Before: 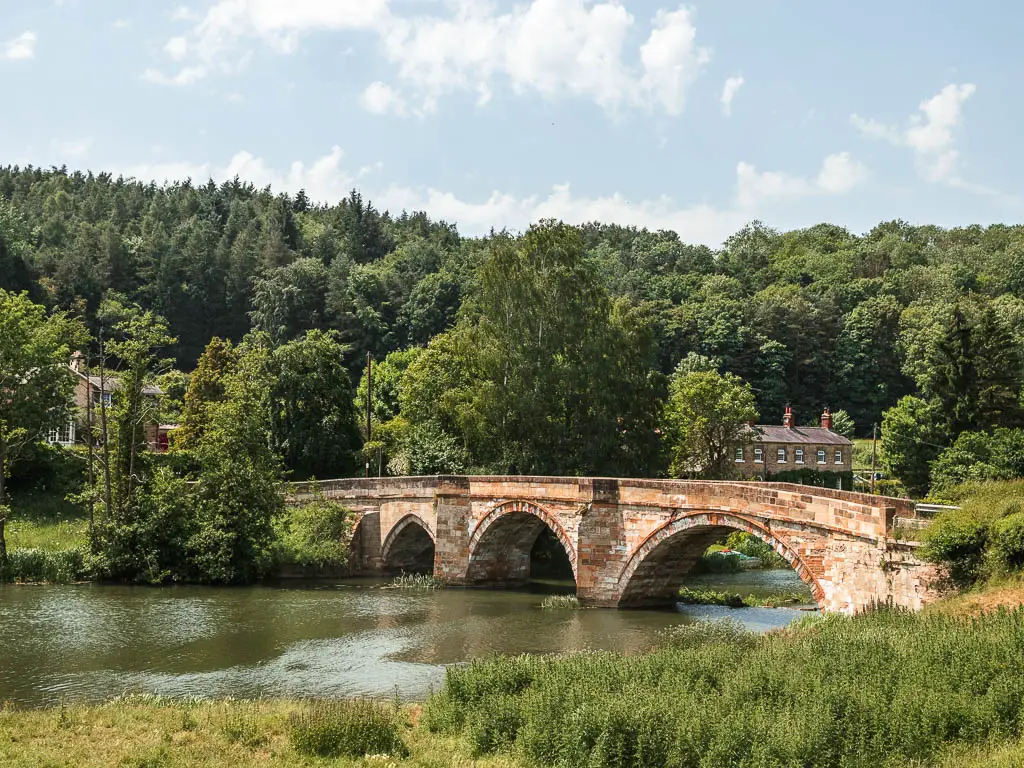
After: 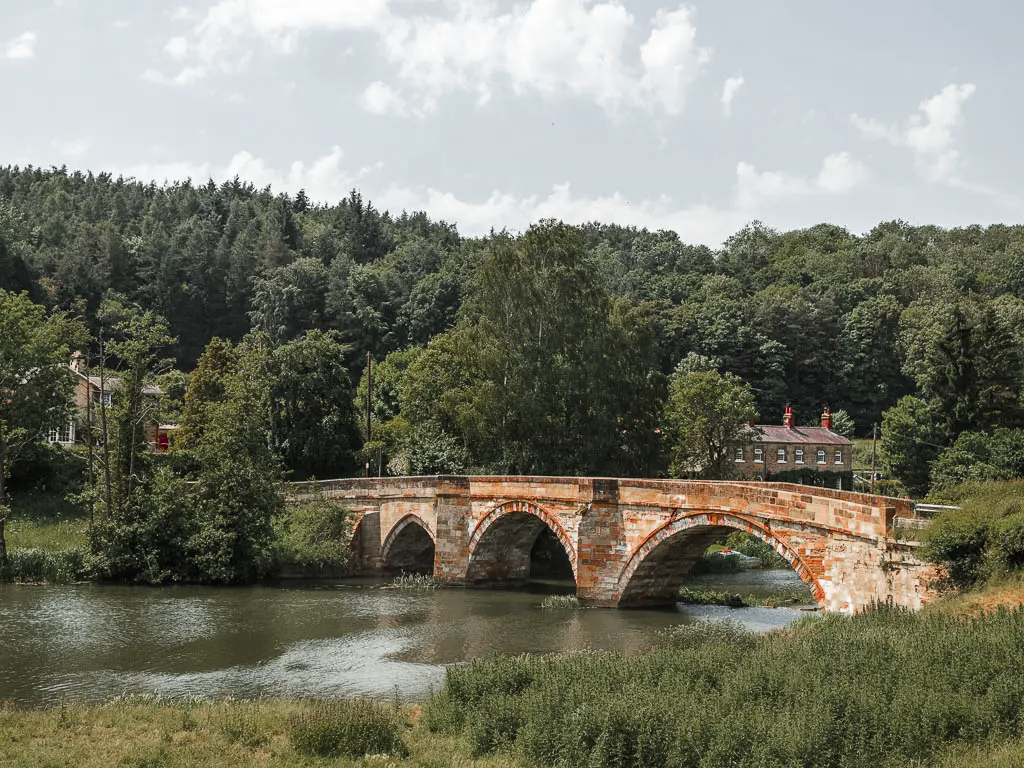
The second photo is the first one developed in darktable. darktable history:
color zones: curves: ch0 [(0, 0.48) (0.209, 0.398) (0.305, 0.332) (0.429, 0.493) (0.571, 0.5) (0.714, 0.5) (0.857, 0.5) (1, 0.48)]; ch1 [(0, 0.736) (0.143, 0.625) (0.225, 0.371) (0.429, 0.256) (0.571, 0.241) (0.714, 0.213) (0.857, 0.48) (1, 0.736)]; ch2 [(0, 0.448) (0.143, 0.498) (0.286, 0.5) (0.429, 0.5) (0.571, 0.5) (0.714, 0.5) (0.857, 0.5) (1, 0.448)]
